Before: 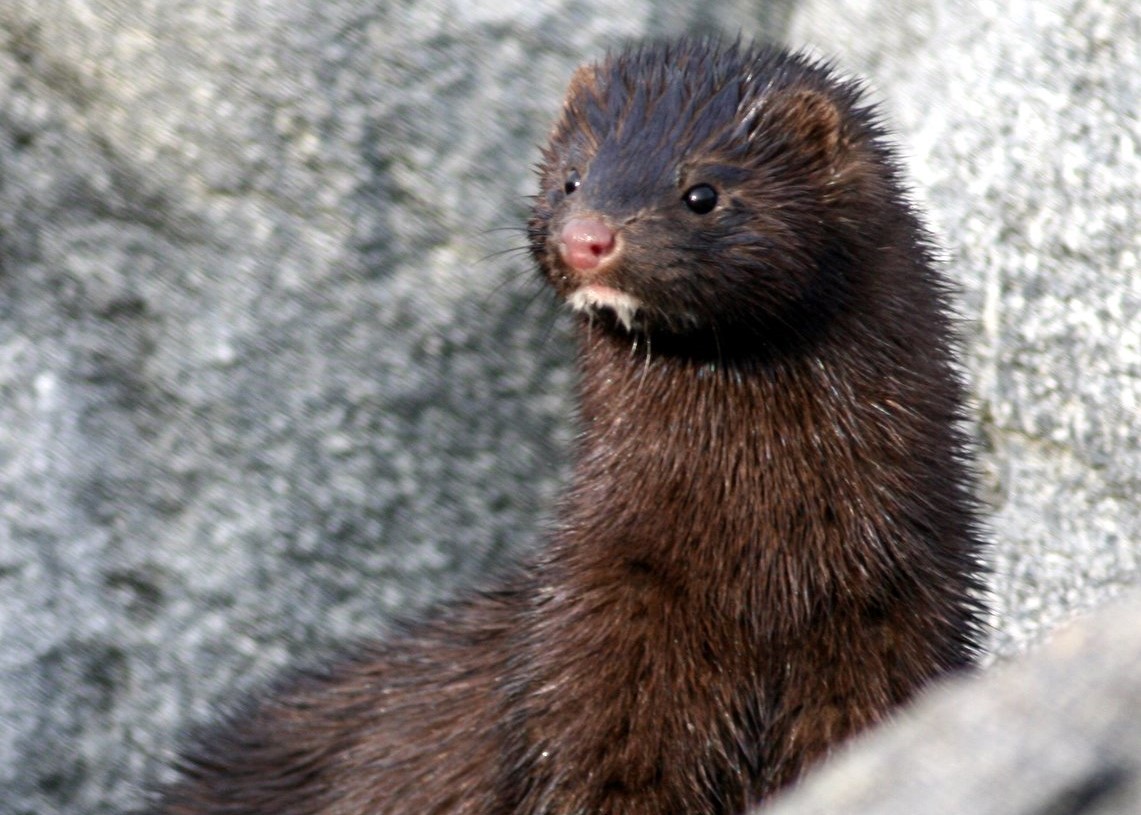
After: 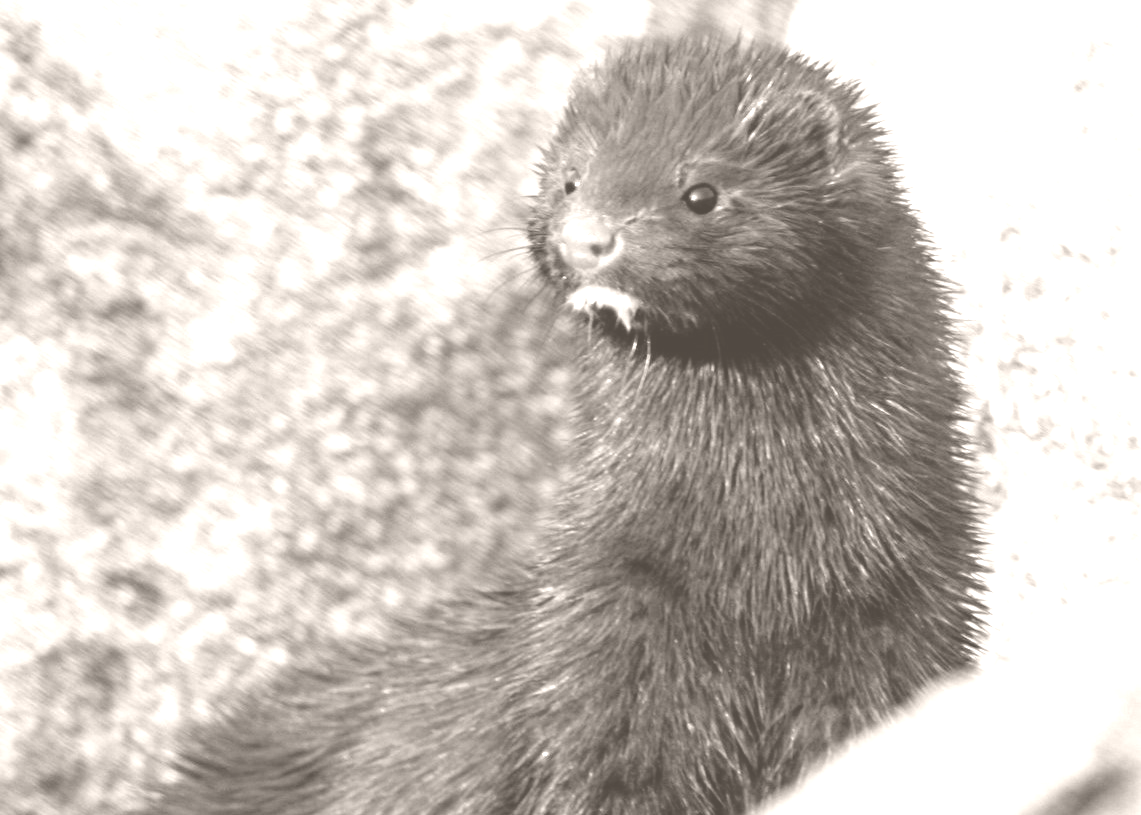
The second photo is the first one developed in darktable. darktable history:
color contrast: green-magenta contrast 0.85, blue-yellow contrast 1.25, unbound 0
colorize: hue 34.49°, saturation 35.33%, source mix 100%, lightness 55%, version 1
